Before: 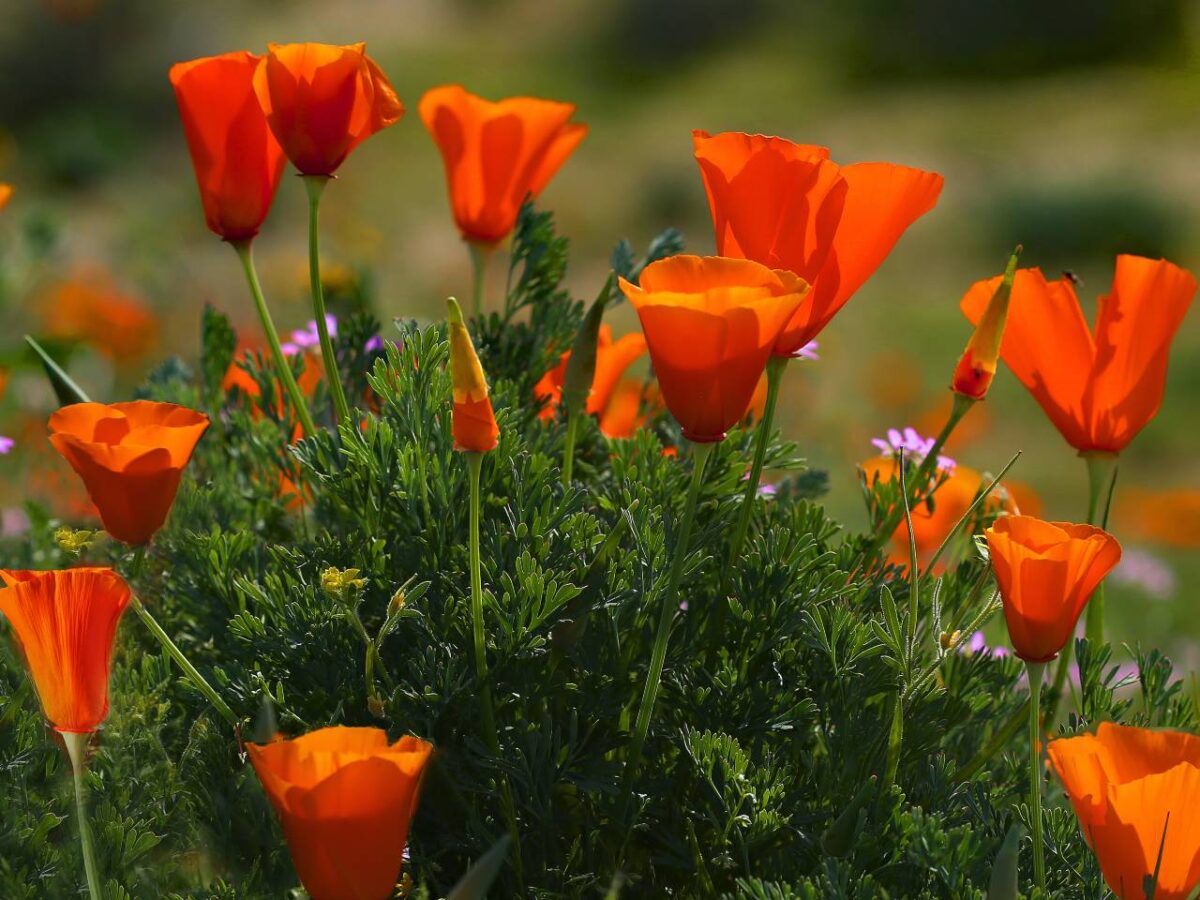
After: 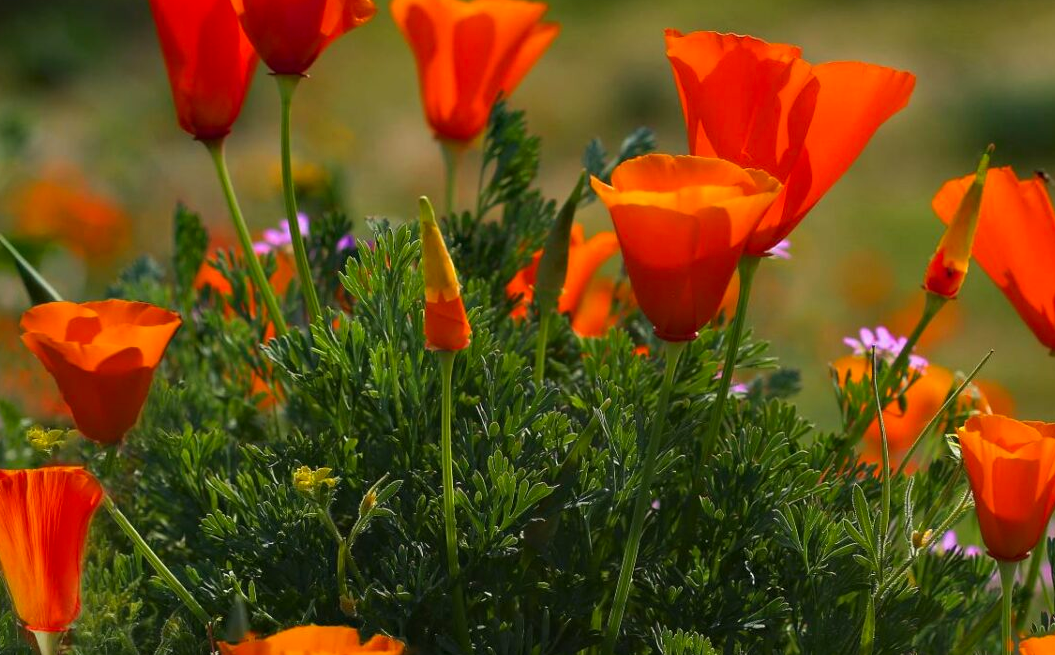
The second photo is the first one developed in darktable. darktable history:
crop and rotate: left 2.374%, top 11.302%, right 9.635%, bottom 15.821%
color correction: highlights a* 0.603, highlights b* 2.84, saturation 1.07
